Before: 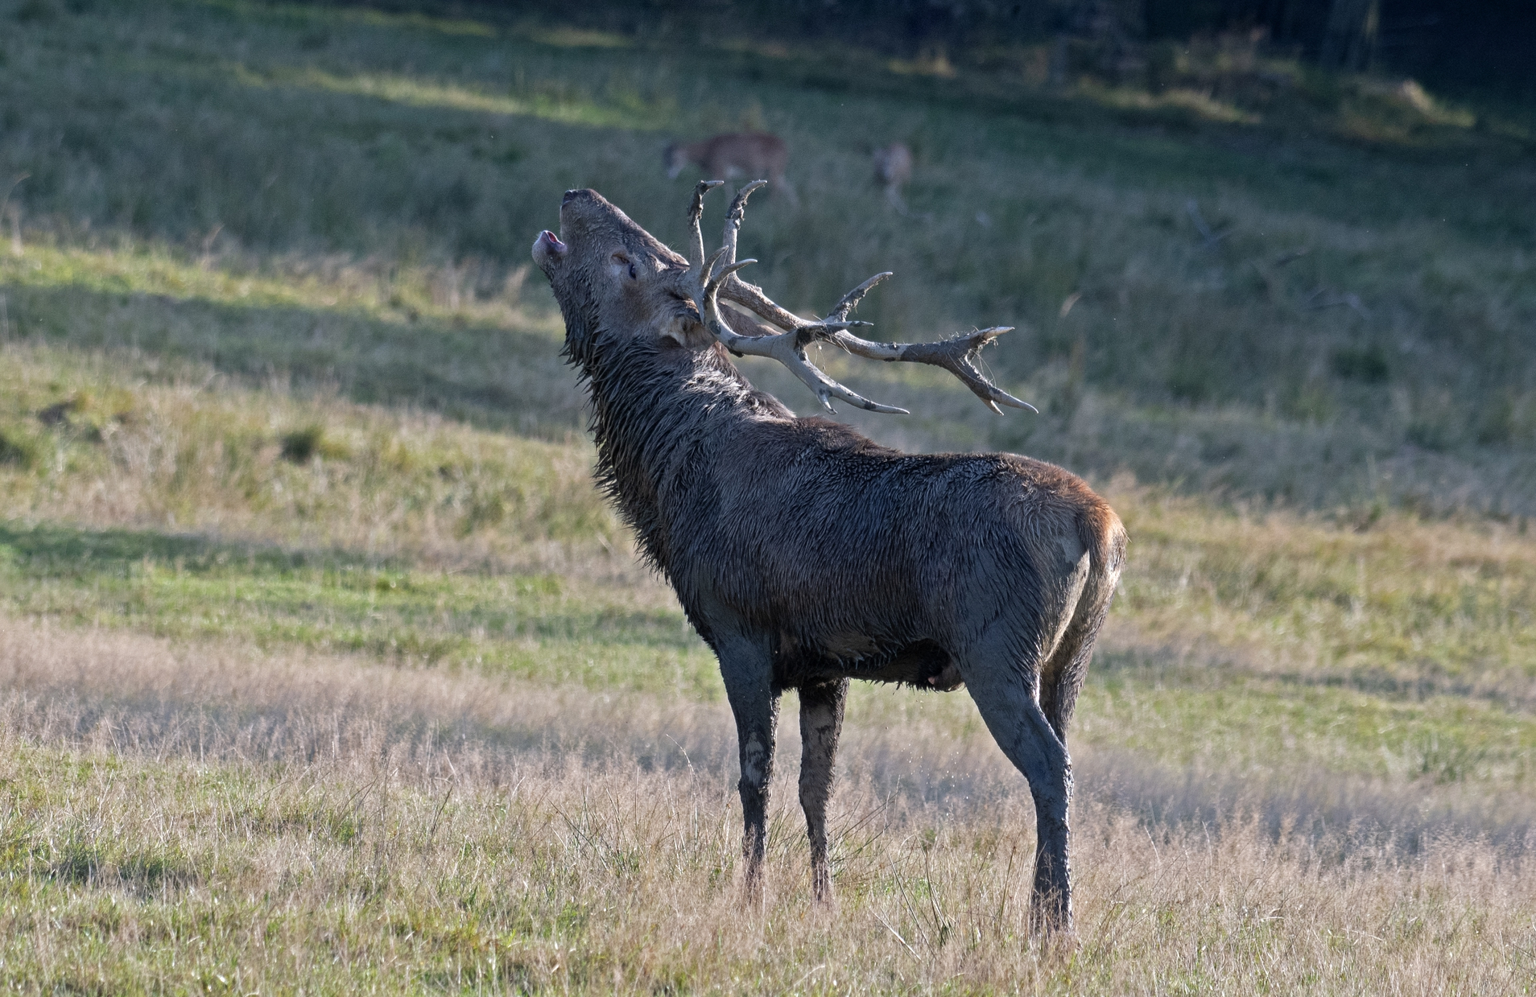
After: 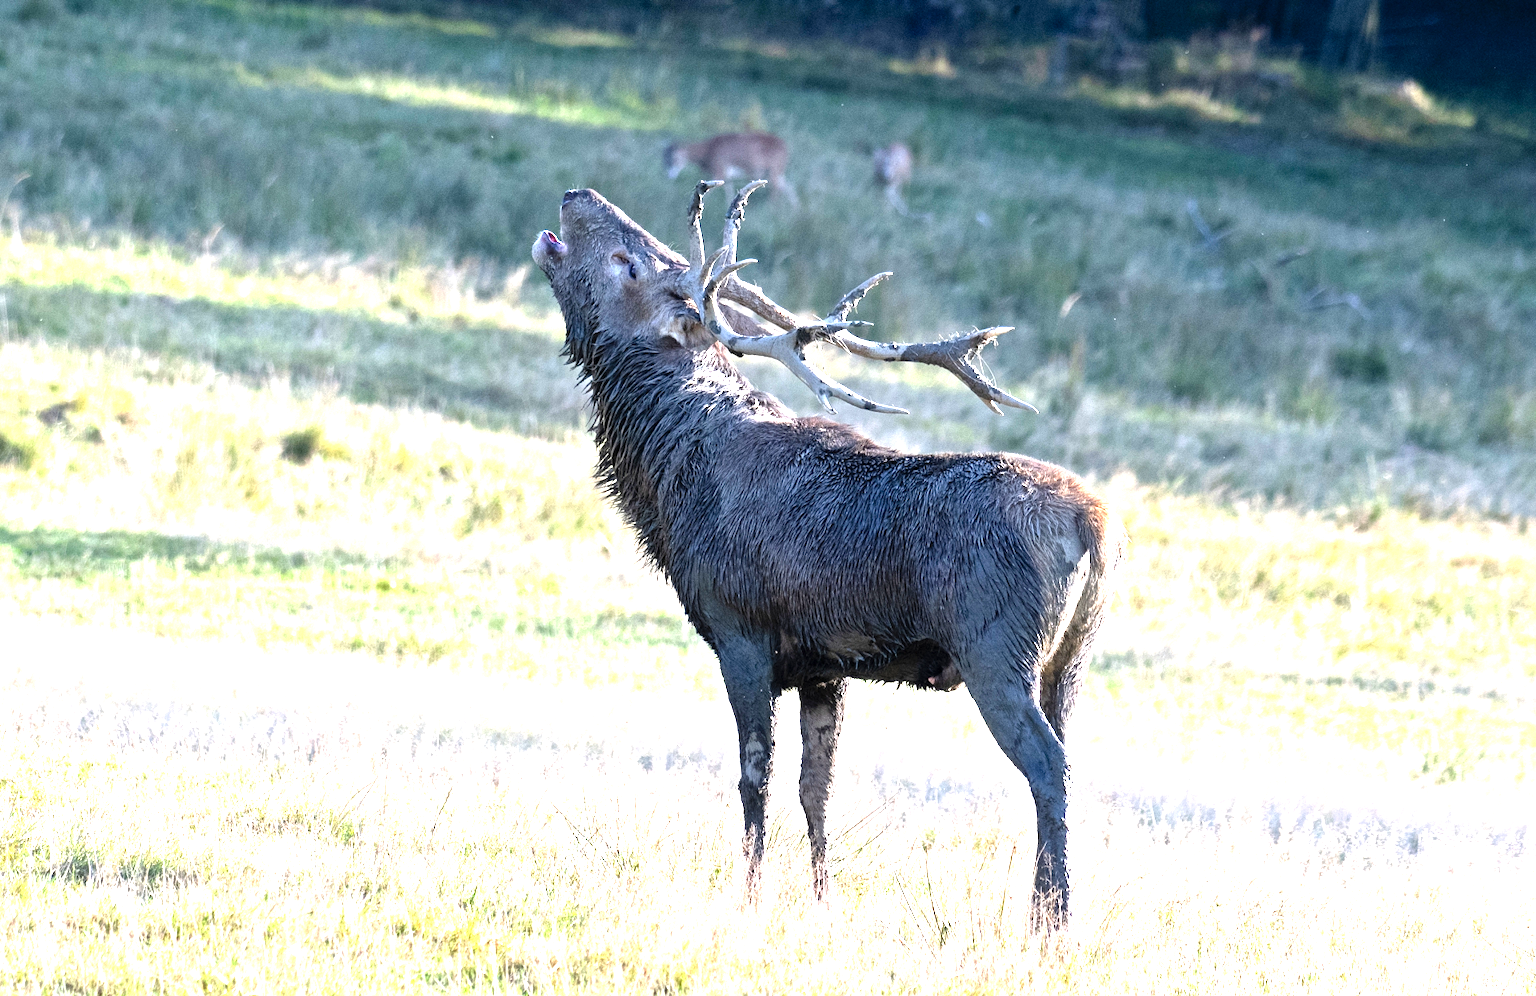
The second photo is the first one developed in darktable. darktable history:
levels: black 0.061%, levels [0, 0.281, 0.562]
